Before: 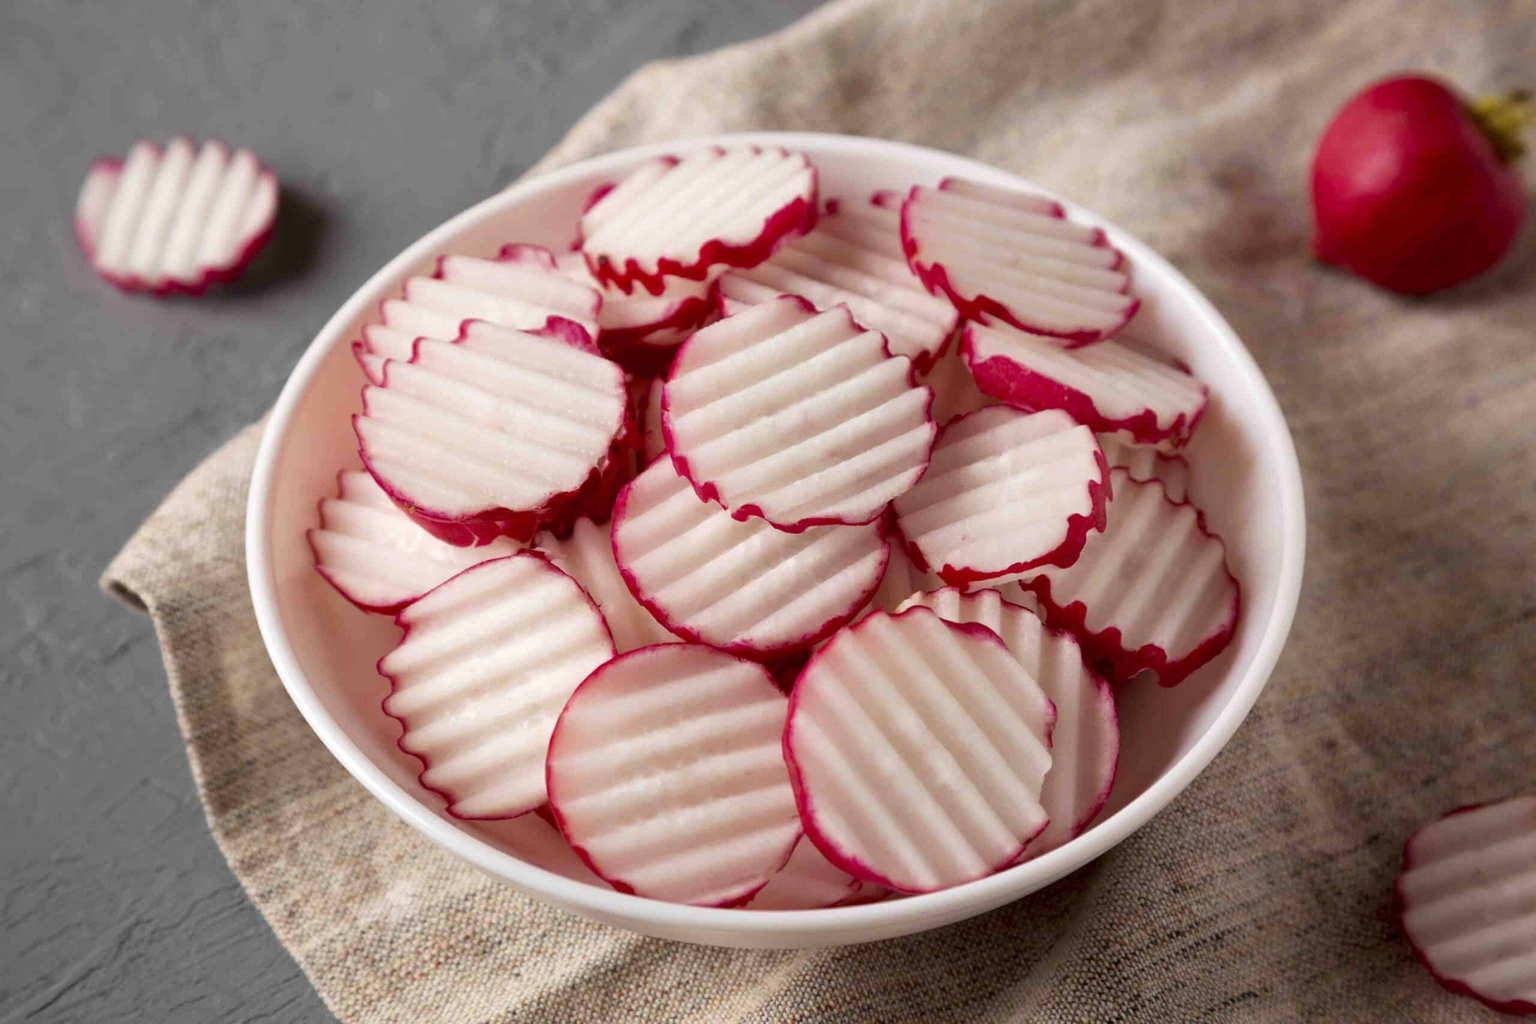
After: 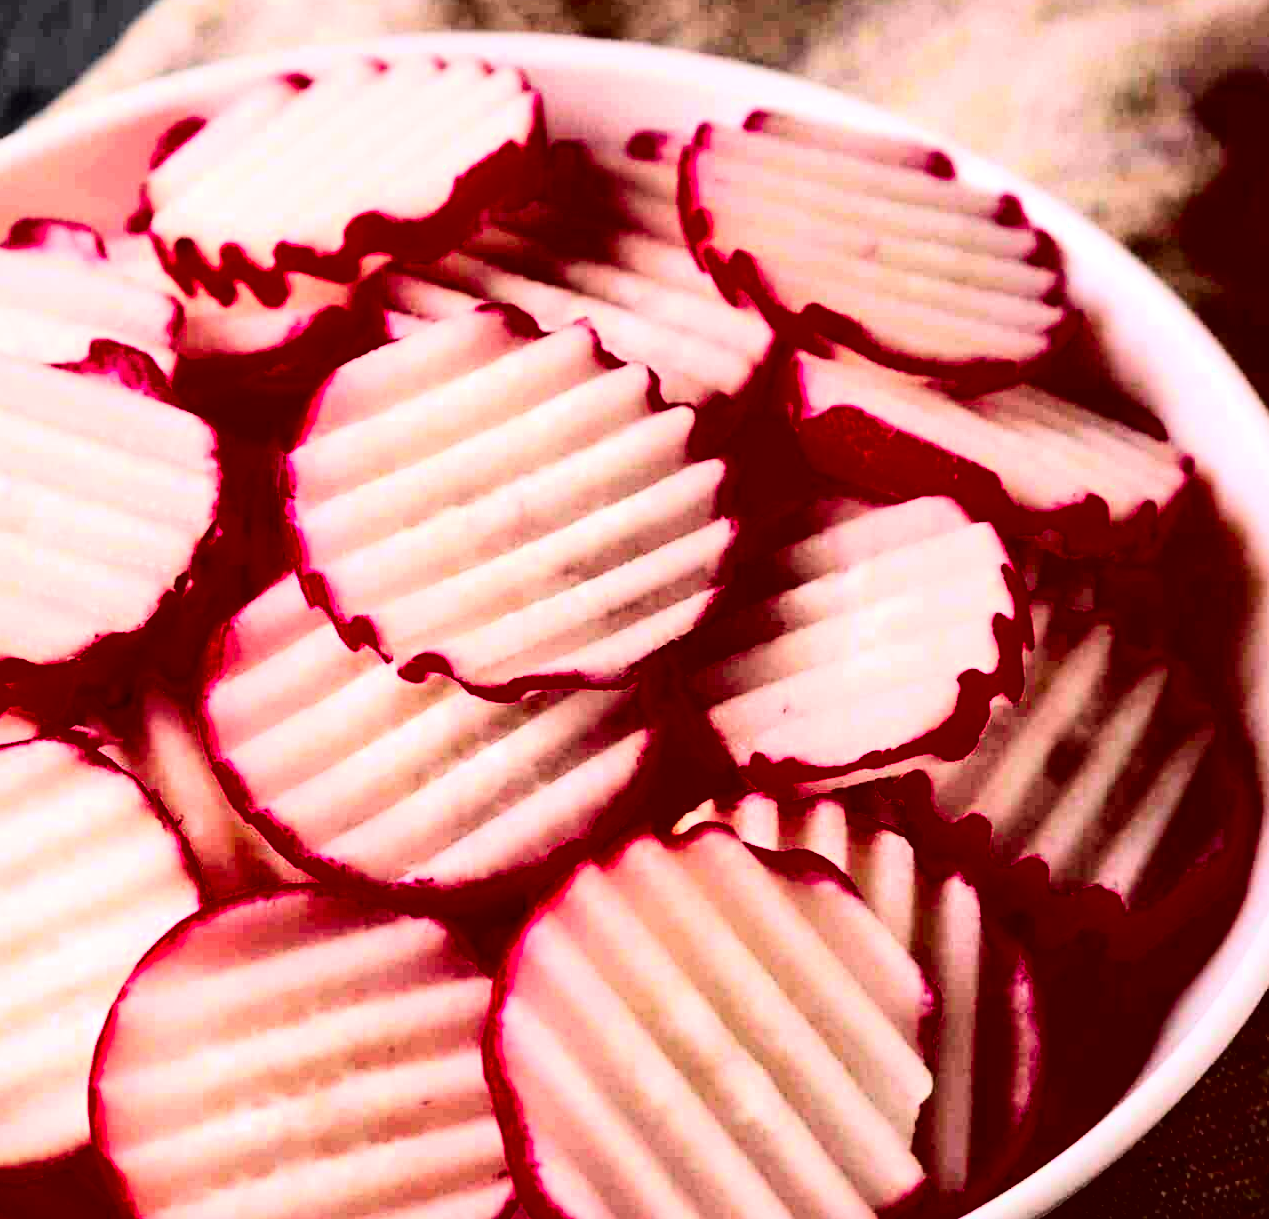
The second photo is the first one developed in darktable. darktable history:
contrast brightness saturation: contrast 0.77, brightness -1, saturation 1
local contrast: mode bilateral grid, contrast 20, coarseness 50, detail 141%, midtone range 0.2
white balance: red 1.009, blue 1.027
crop: left 32.075%, top 10.976%, right 18.355%, bottom 17.596%
